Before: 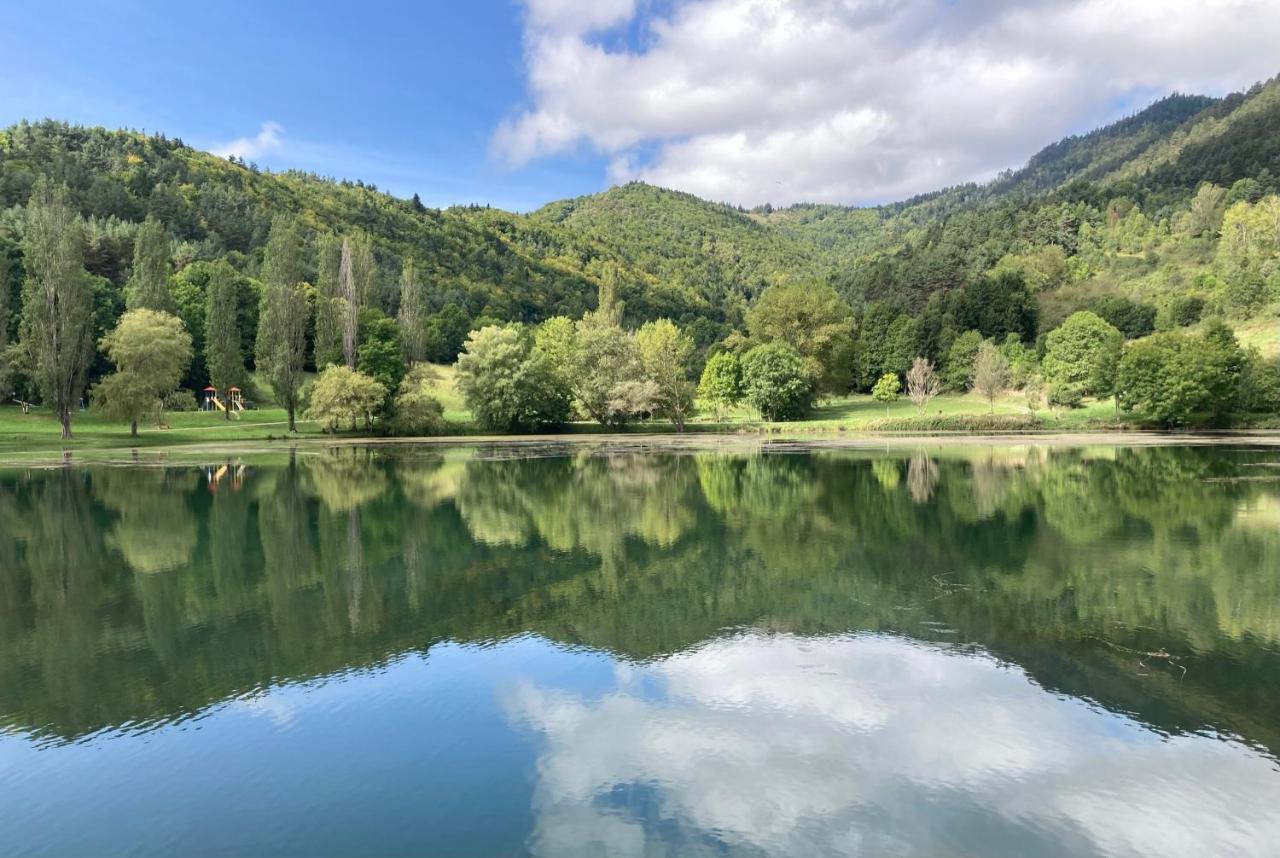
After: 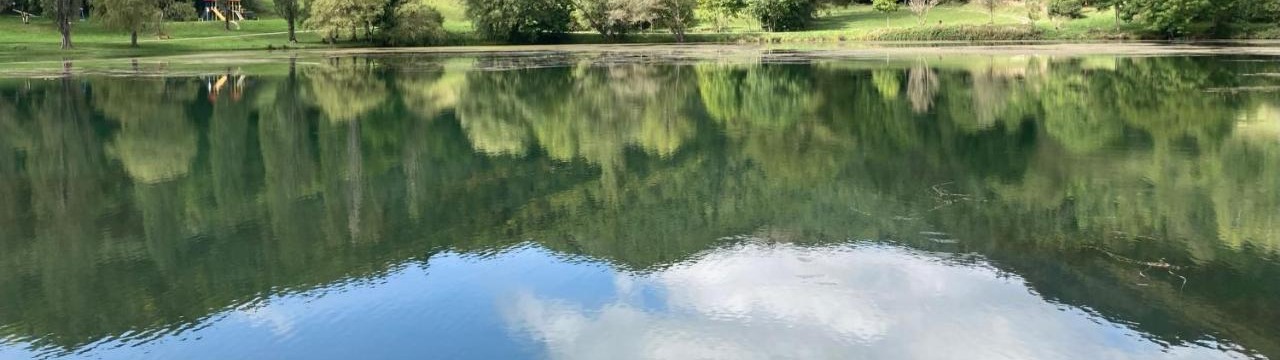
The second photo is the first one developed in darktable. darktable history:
crop: top 45.551%, bottom 12.262%
color balance: contrast fulcrum 17.78%
